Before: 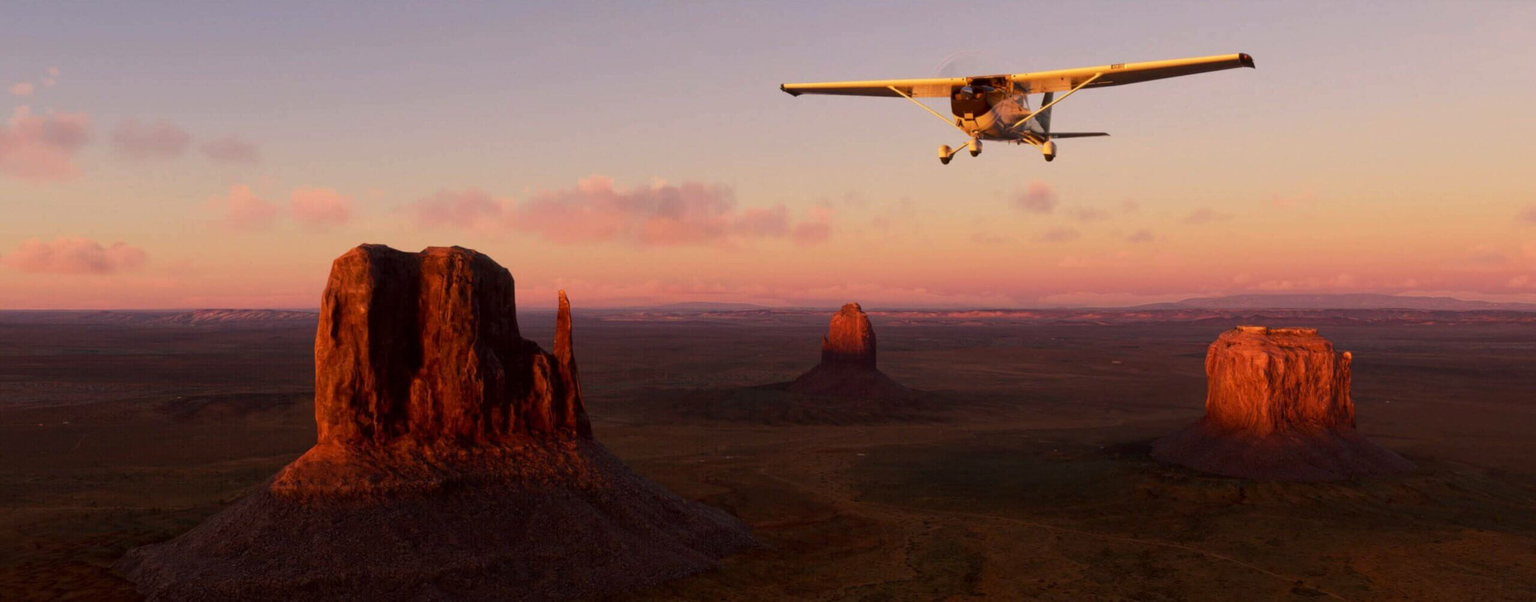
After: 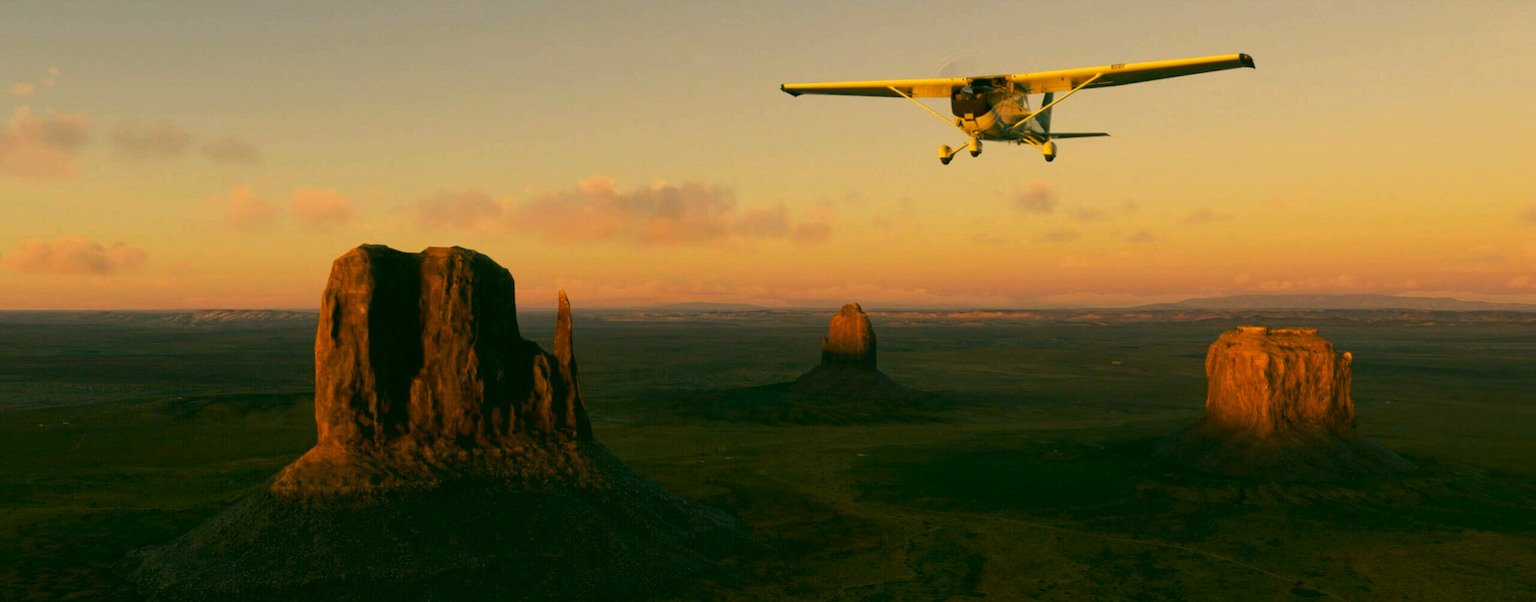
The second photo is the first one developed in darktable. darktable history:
color correction: highlights a* 5.7, highlights b* 33.49, shadows a* -25.78, shadows b* 3.86
